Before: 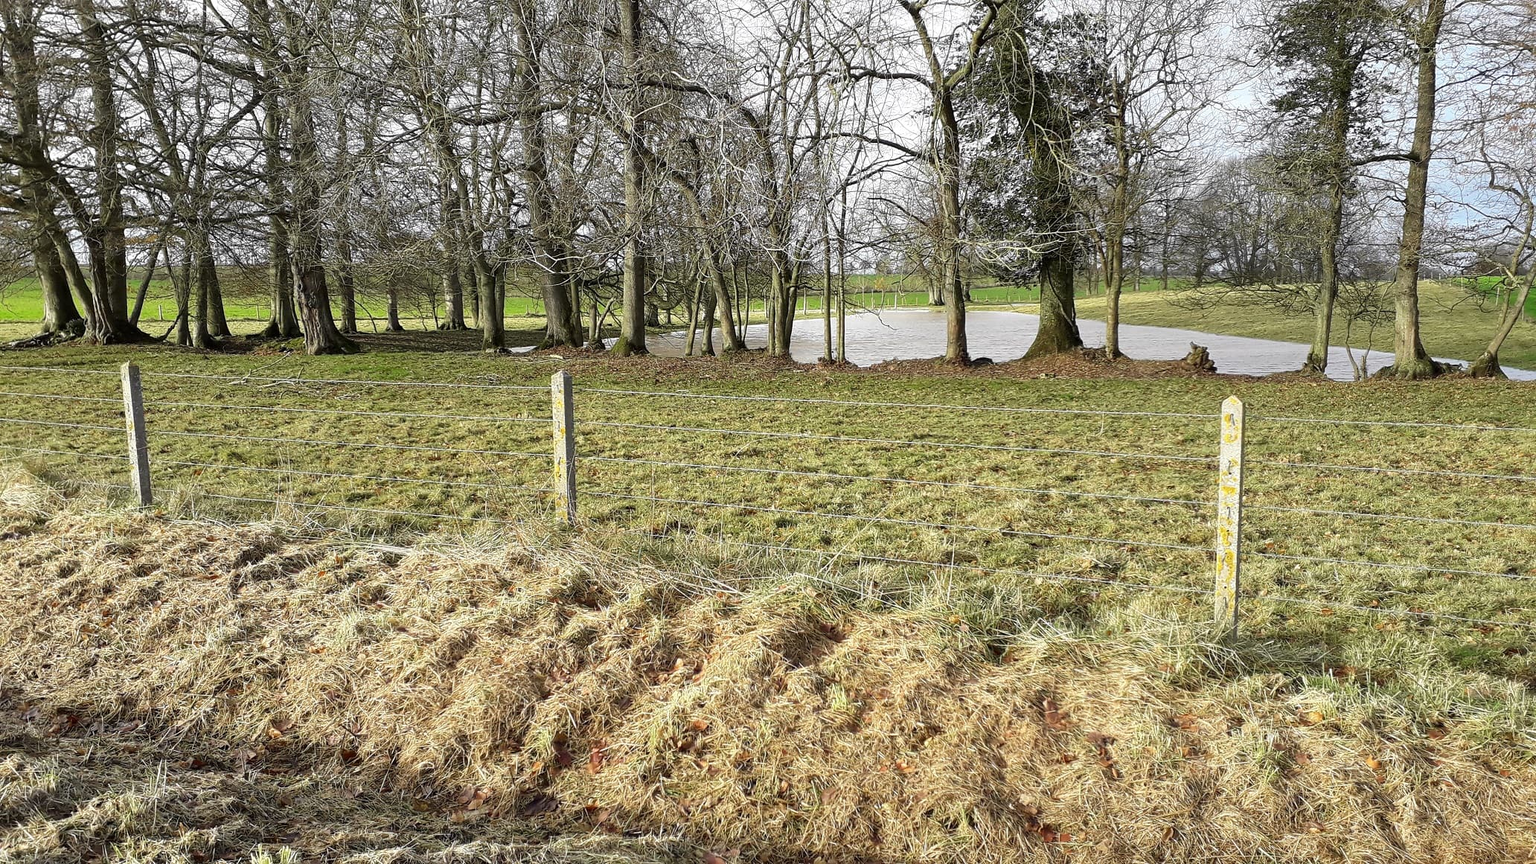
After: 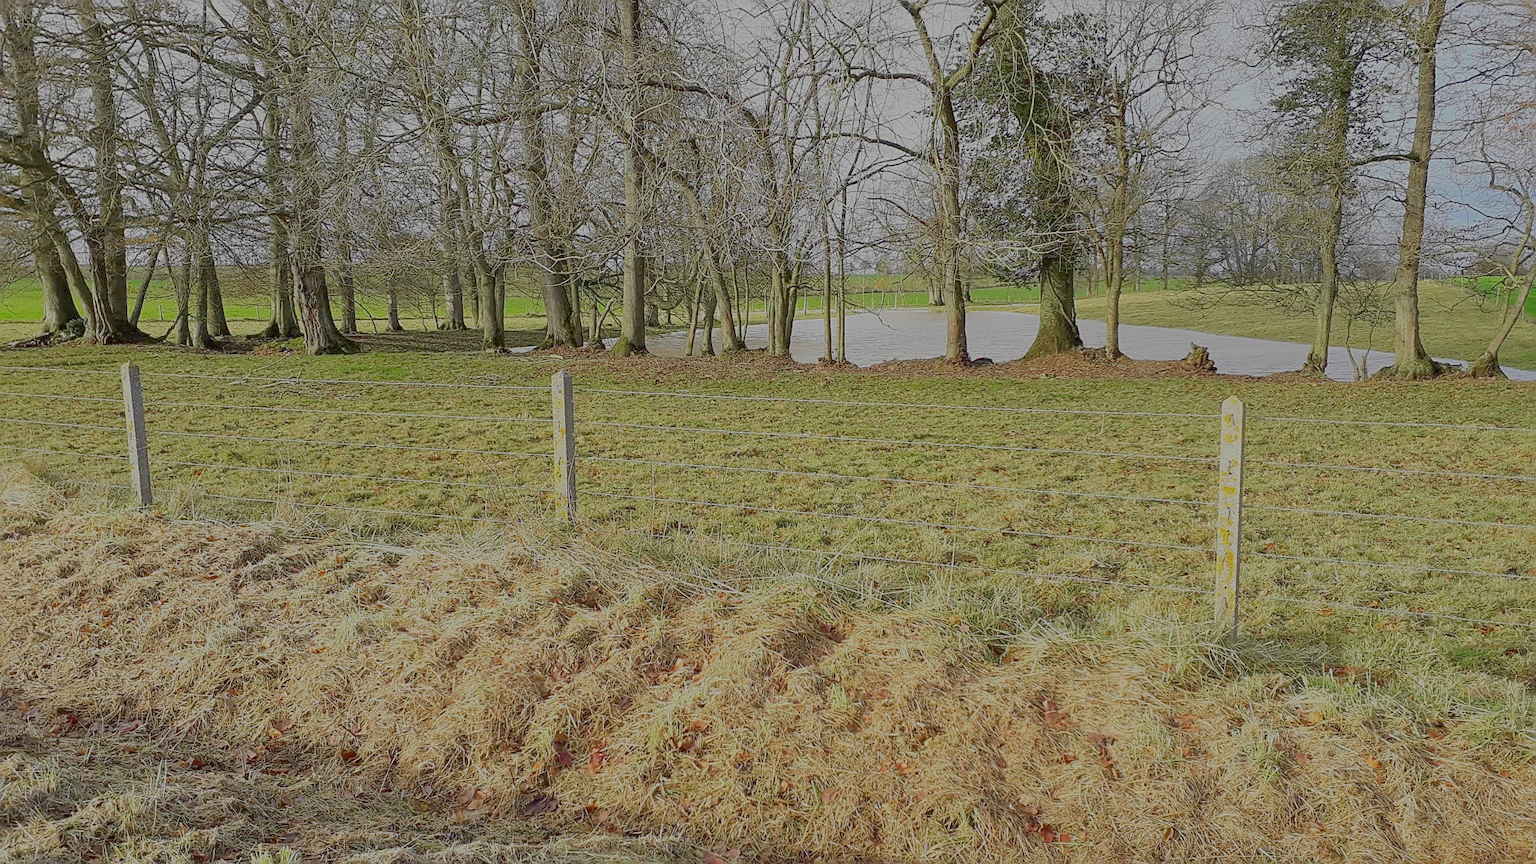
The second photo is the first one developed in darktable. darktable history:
tone equalizer: on, module defaults
filmic rgb: black relative exposure -16 EV, white relative exposure 8 EV, threshold 3 EV, hardness 4.17, latitude 50%, contrast 0.5, color science v5 (2021), contrast in shadows safe, contrast in highlights safe, enable highlight reconstruction true
sharpen: on, module defaults
